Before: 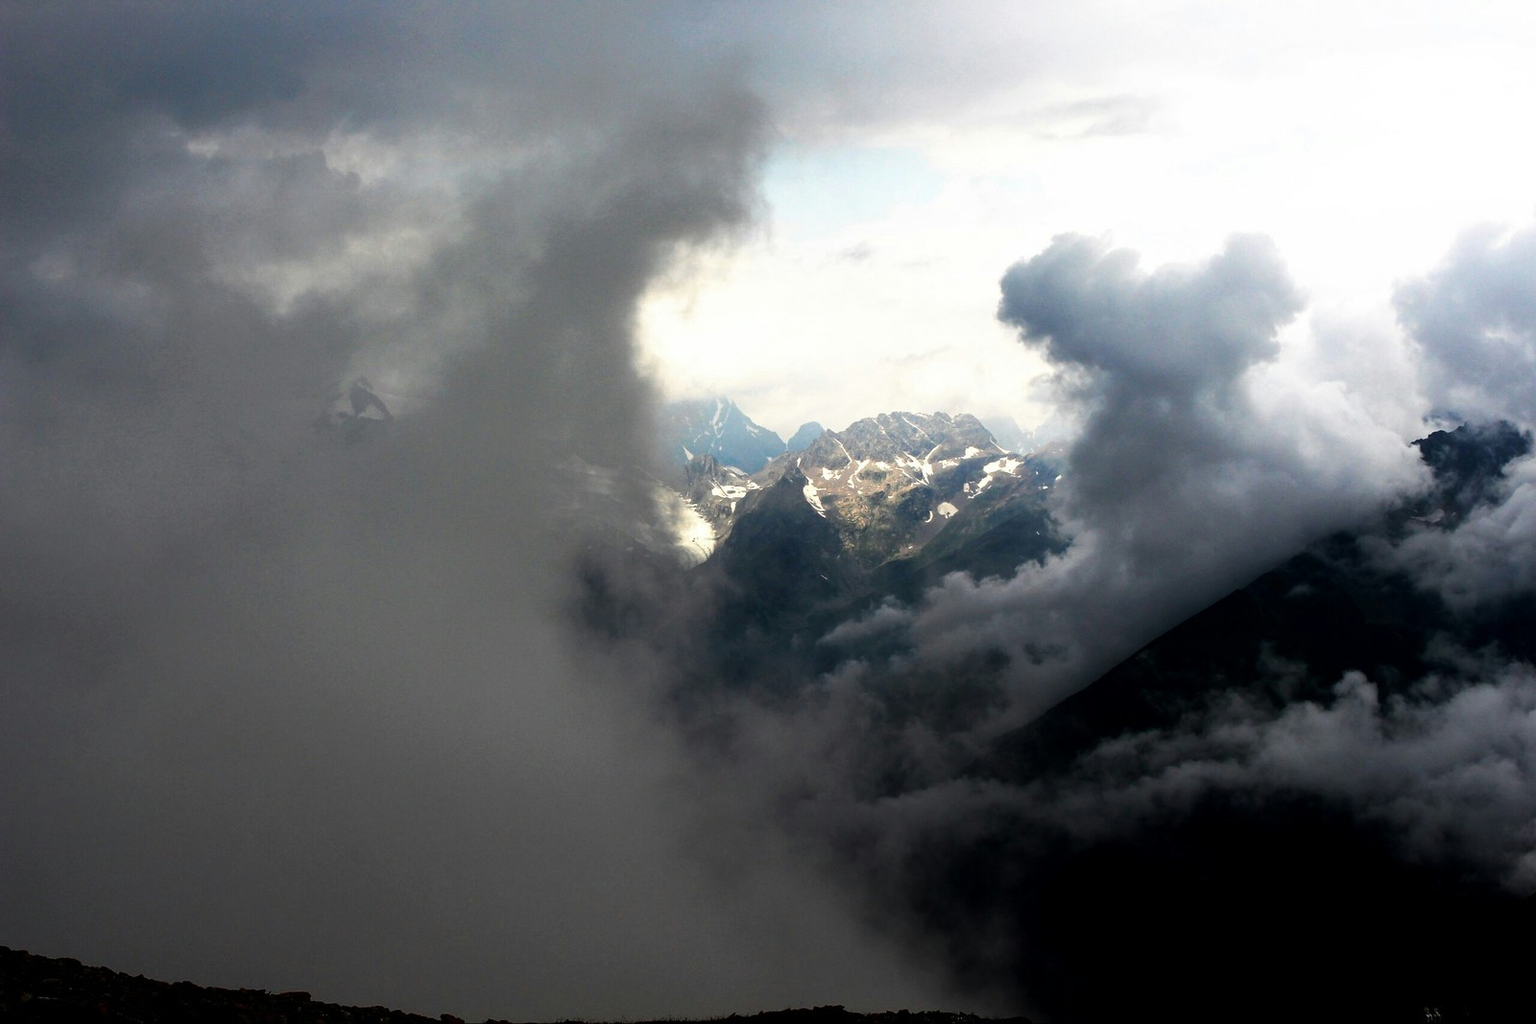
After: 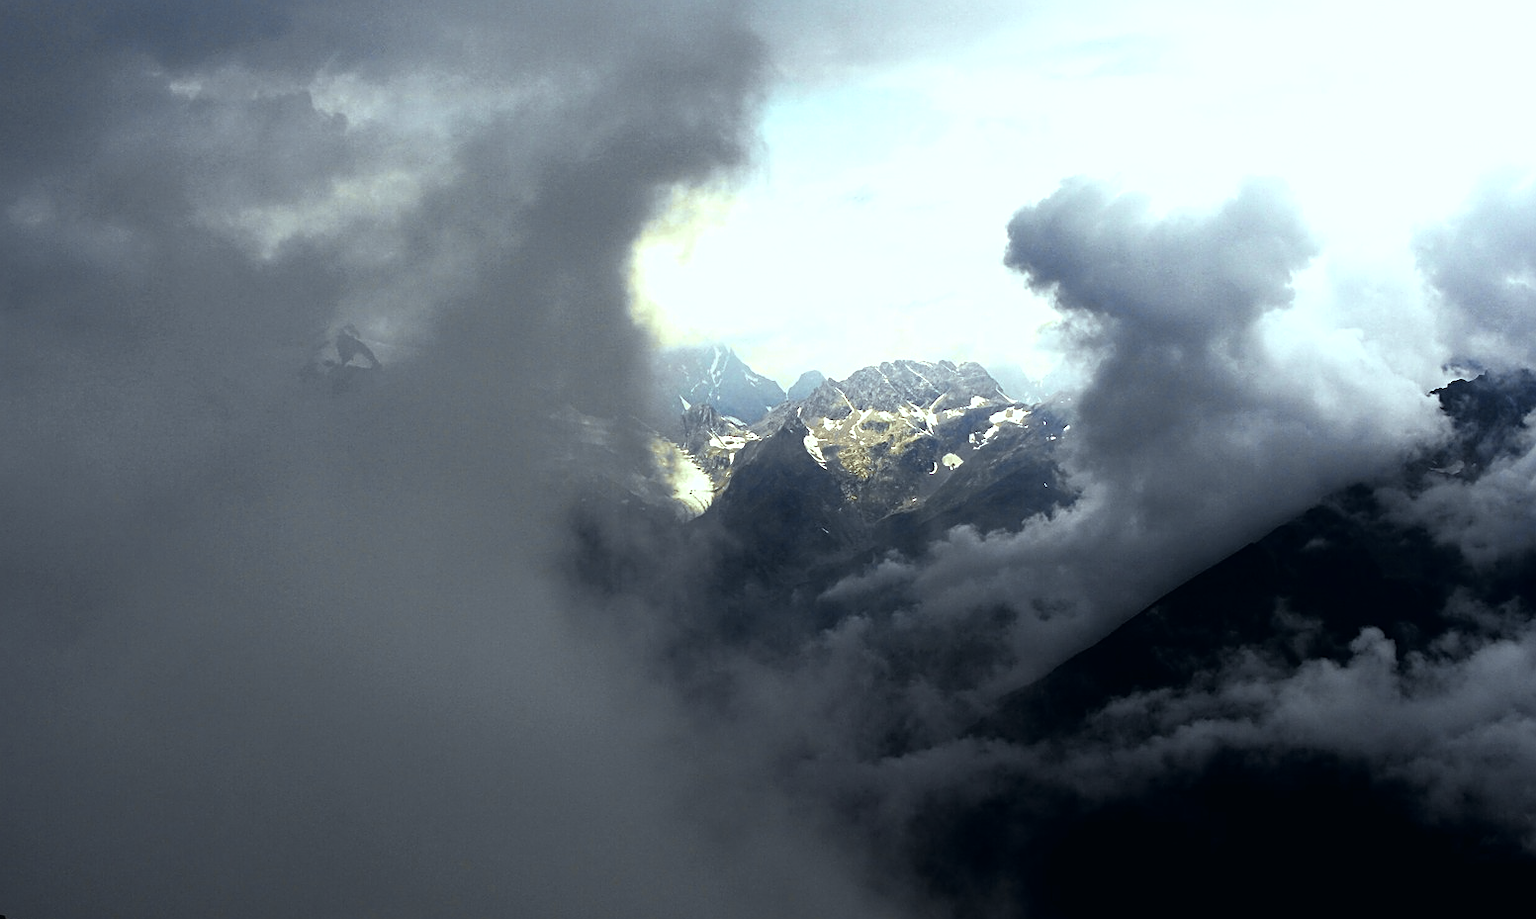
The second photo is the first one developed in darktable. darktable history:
sharpen: on, module defaults
crop: left 1.507%, top 6.147%, right 1.379%, bottom 6.637%
tone curve: curves: ch0 [(0, 0) (0.15, 0.17) (0.452, 0.437) (0.611, 0.588) (0.751, 0.749) (1, 1)]; ch1 [(0, 0) (0.325, 0.327) (0.412, 0.45) (0.453, 0.484) (0.5, 0.501) (0.541, 0.55) (0.617, 0.612) (0.695, 0.697) (1, 1)]; ch2 [(0, 0) (0.386, 0.397) (0.452, 0.459) (0.505, 0.498) (0.524, 0.547) (0.574, 0.566) (0.633, 0.641) (1, 1)], color space Lab, independent channels, preserve colors none
color balance: mode lift, gamma, gain (sRGB), lift [0.997, 0.979, 1.021, 1.011], gamma [1, 1.084, 0.916, 0.998], gain [1, 0.87, 1.13, 1.101], contrast 4.55%, contrast fulcrum 38.24%, output saturation 104.09%
